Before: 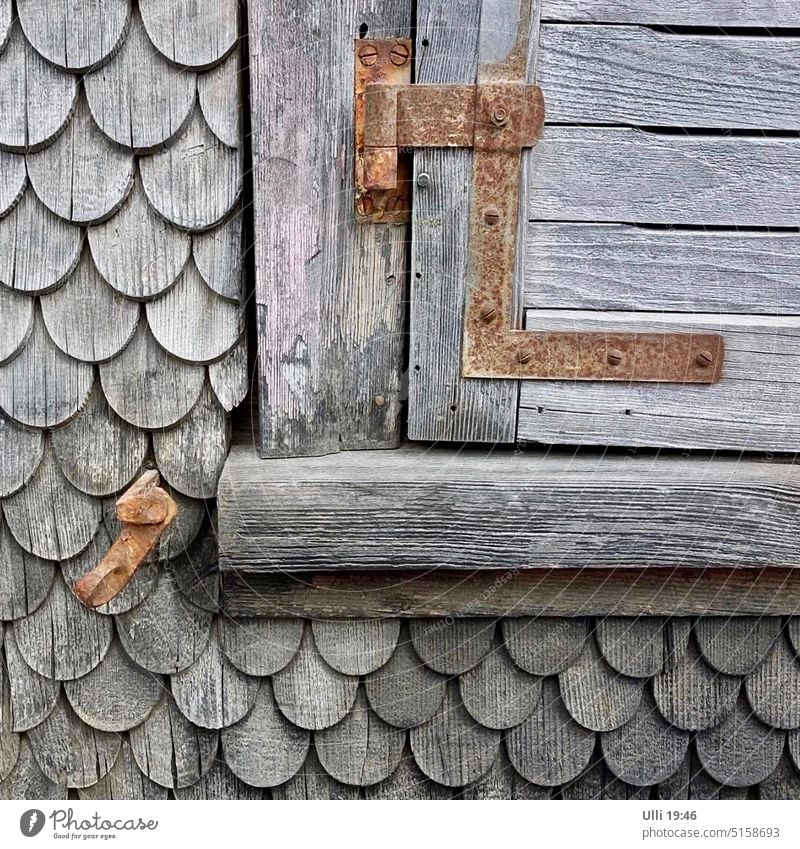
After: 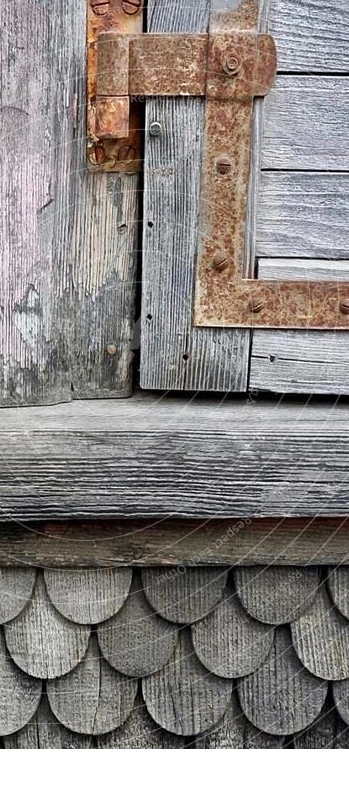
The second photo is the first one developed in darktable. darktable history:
crop: left 33.59%, top 6.041%, right 22.764%
